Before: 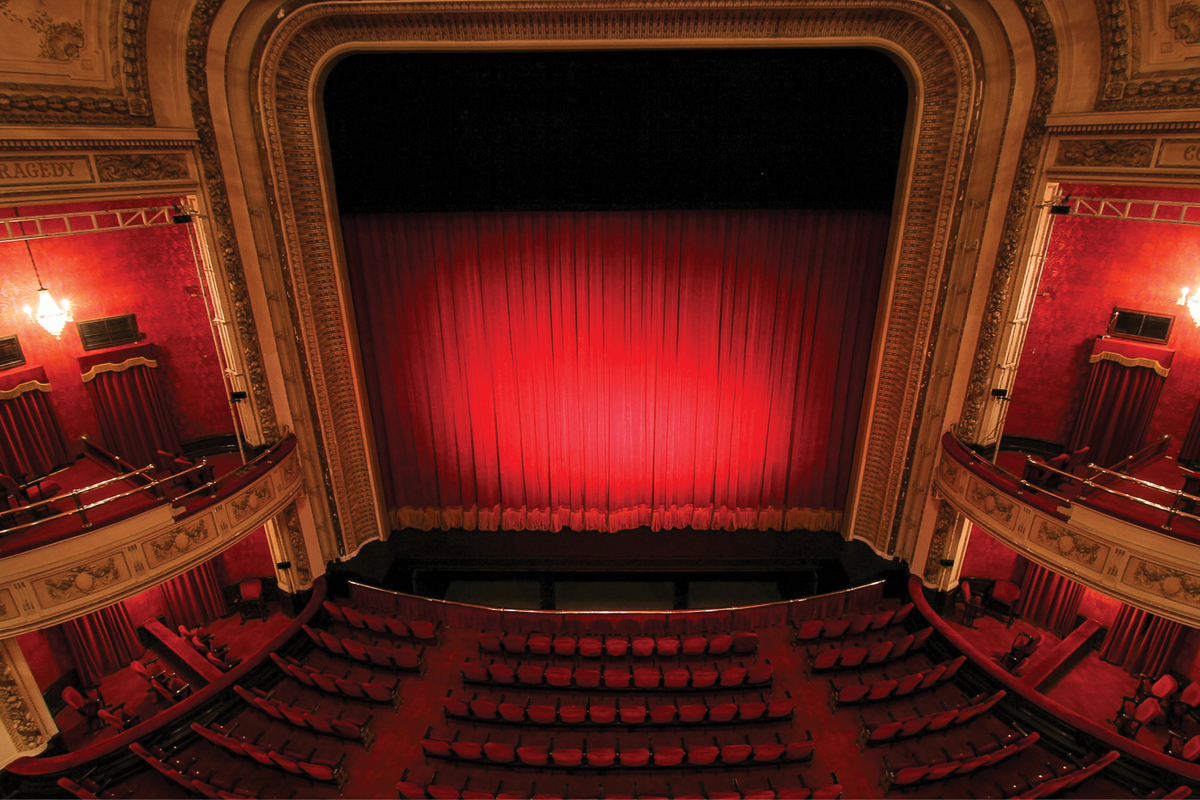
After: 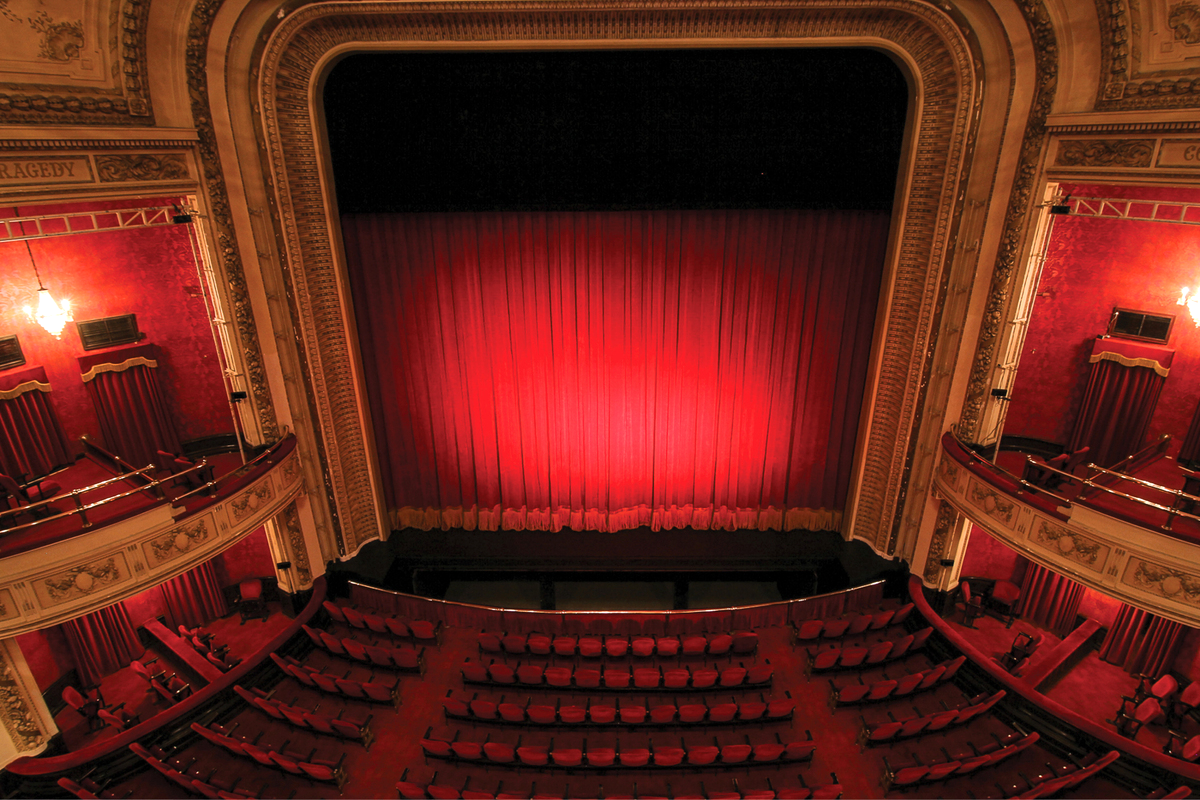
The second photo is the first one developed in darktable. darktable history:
exposure: exposure 0.21 EV, compensate highlight preservation false
